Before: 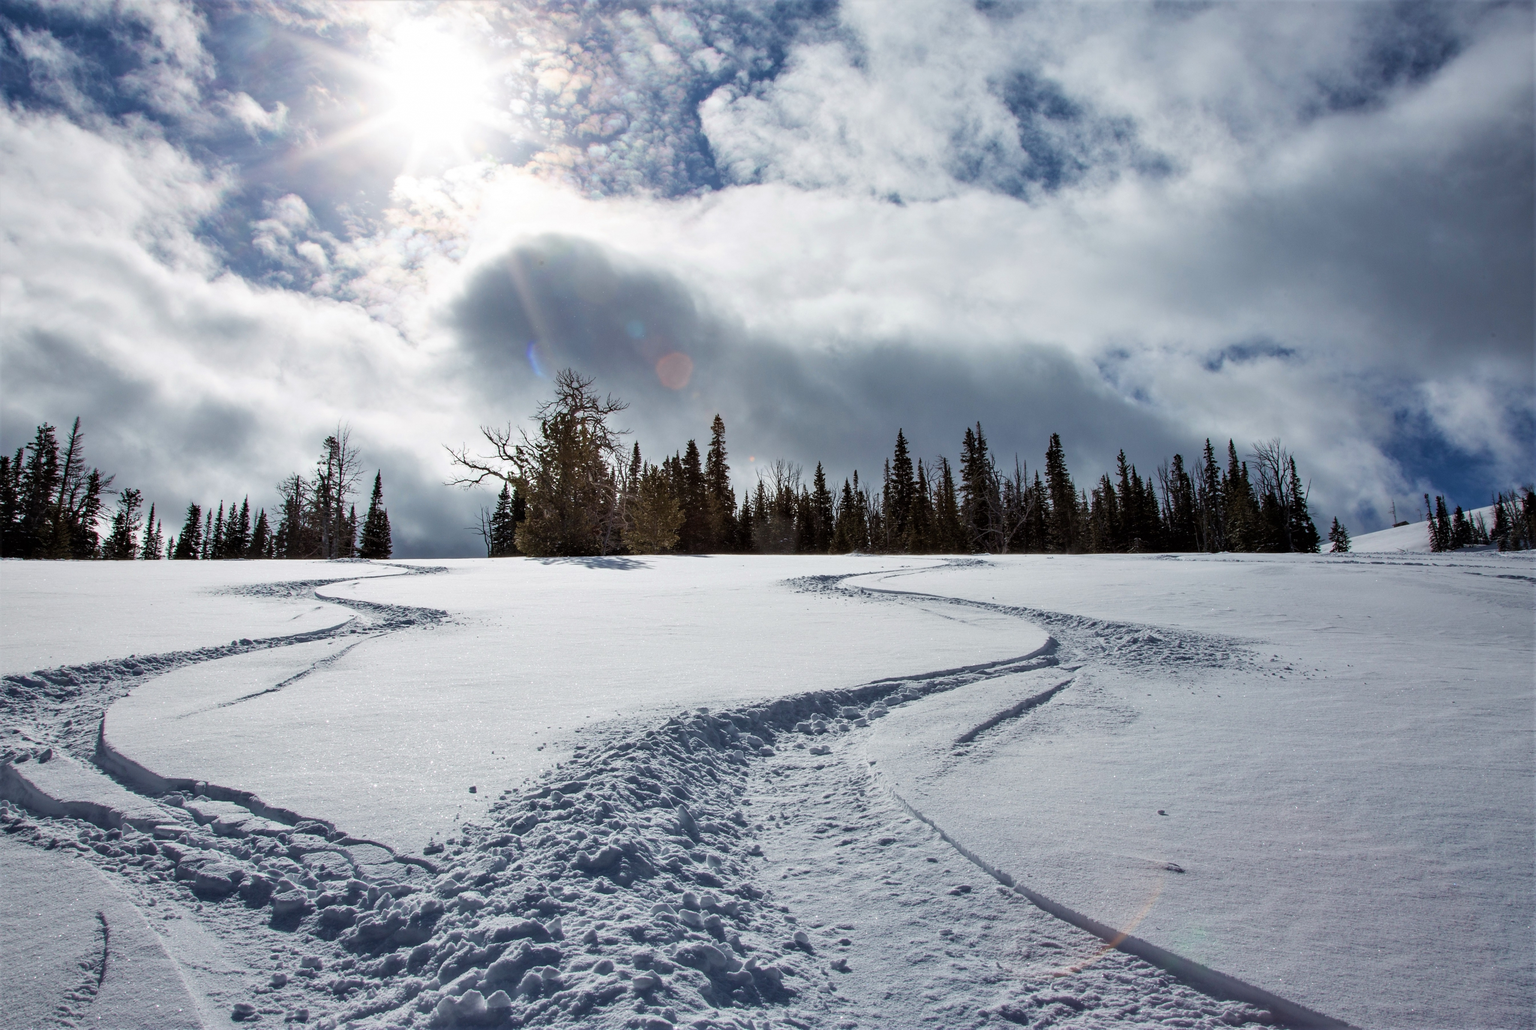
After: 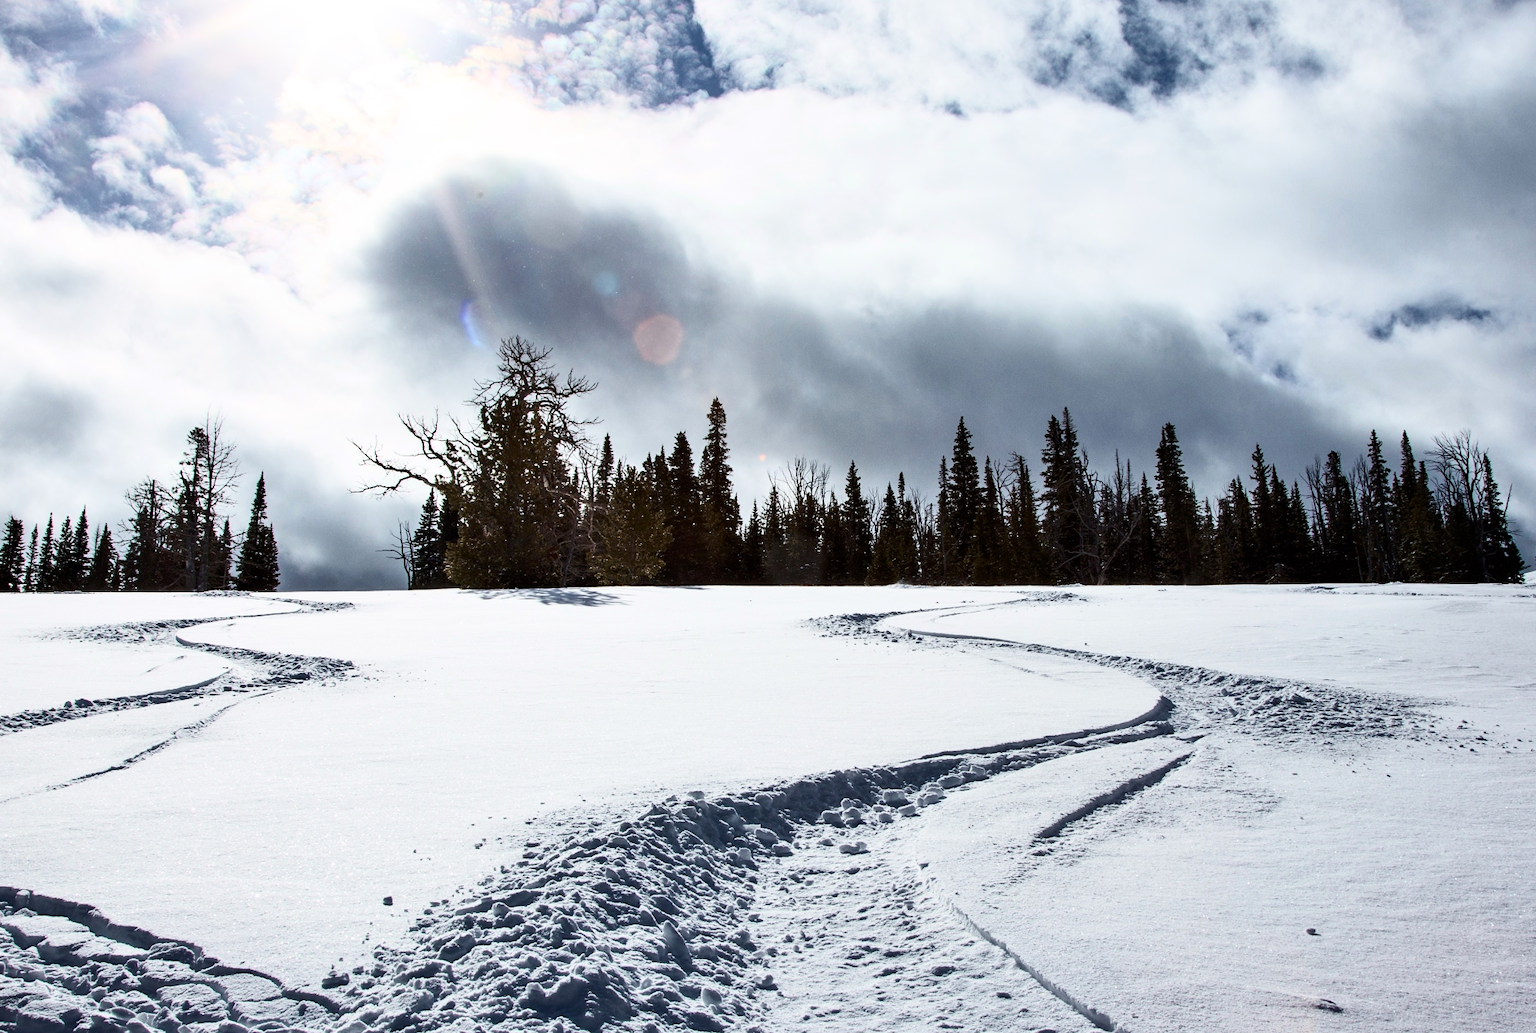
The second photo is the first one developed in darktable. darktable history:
crop and rotate: left 11.965%, top 11.446%, right 13.434%, bottom 13.653%
contrast brightness saturation: contrast 0.378, brightness 0.098
